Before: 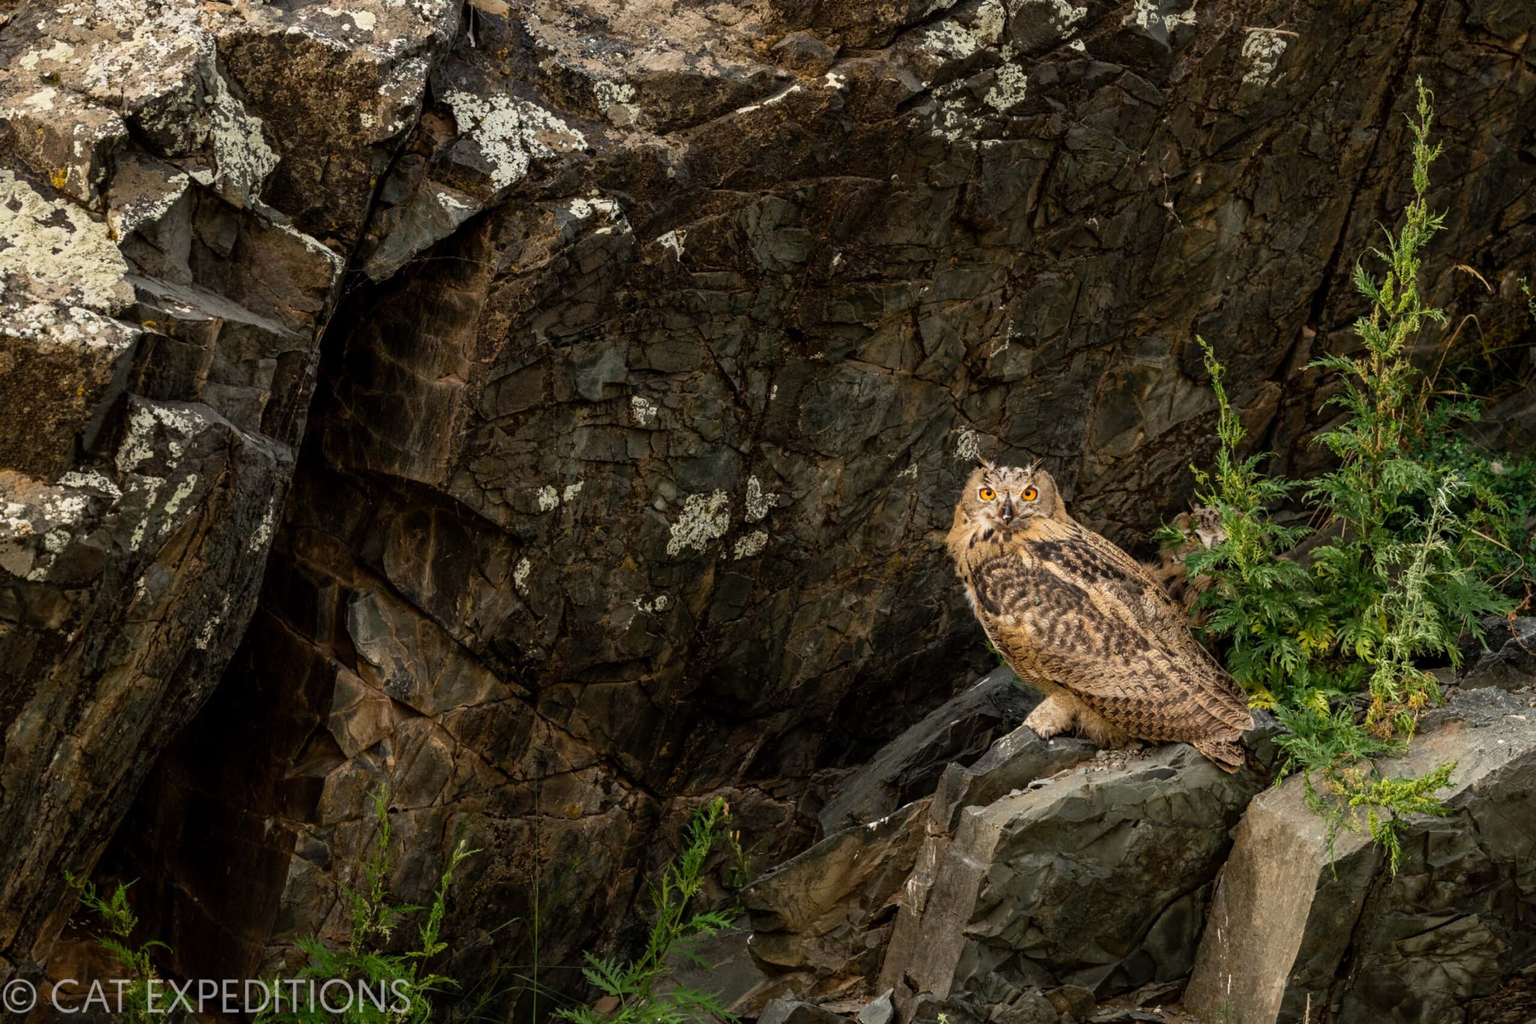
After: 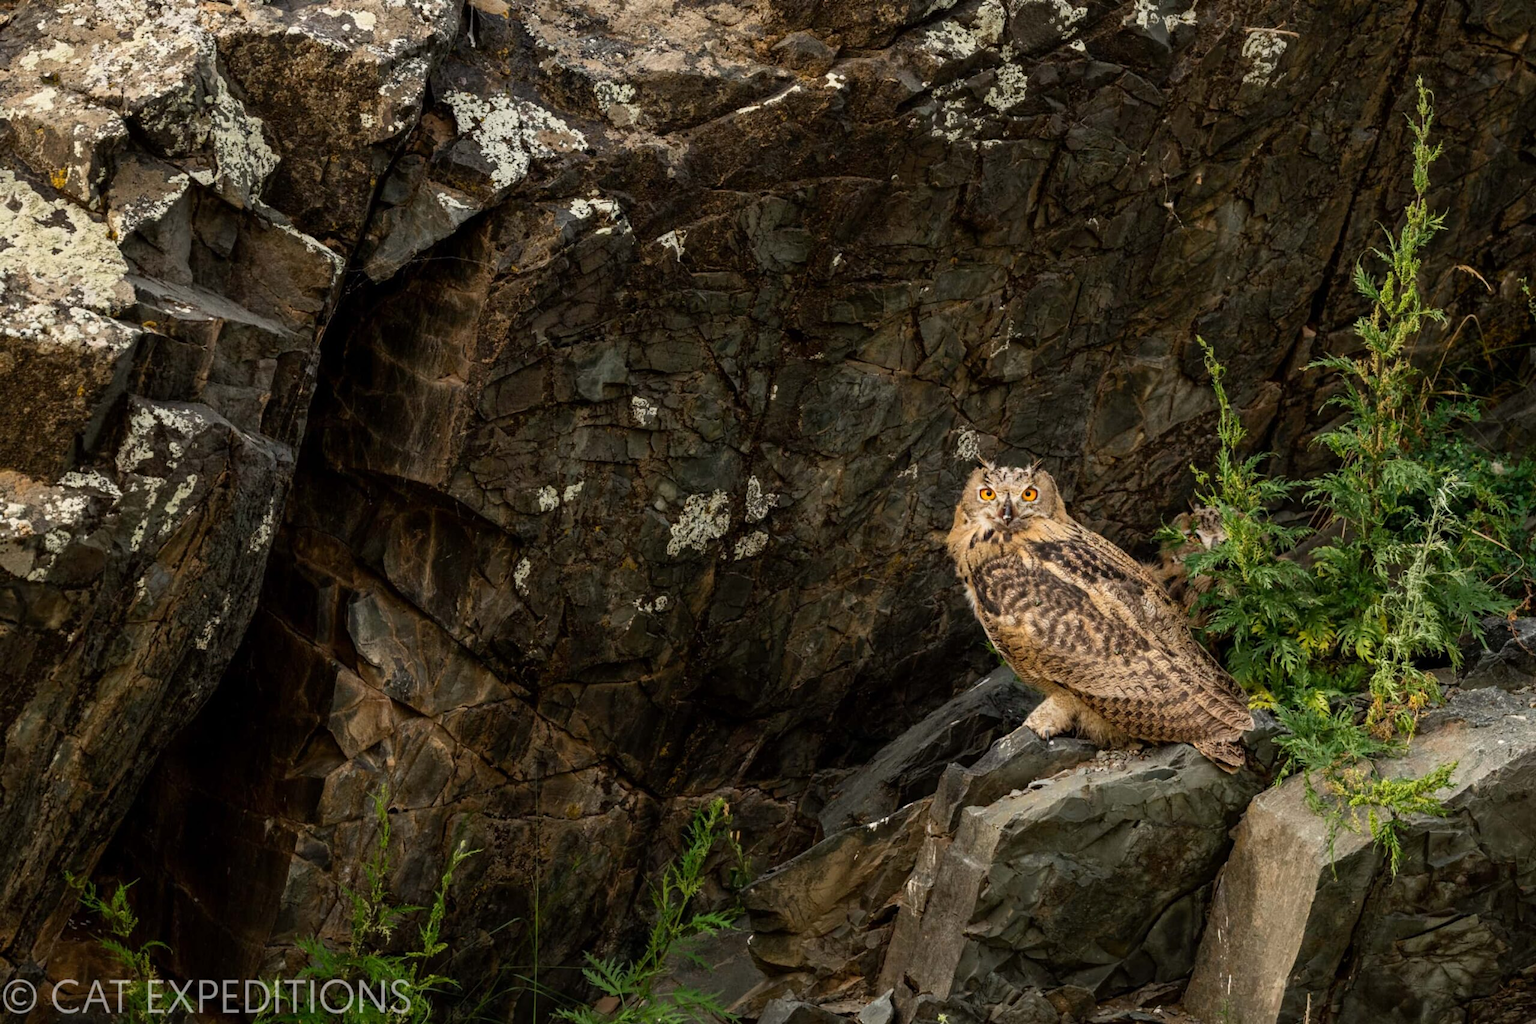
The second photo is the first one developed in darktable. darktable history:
contrast brightness saturation: contrast 0.051
